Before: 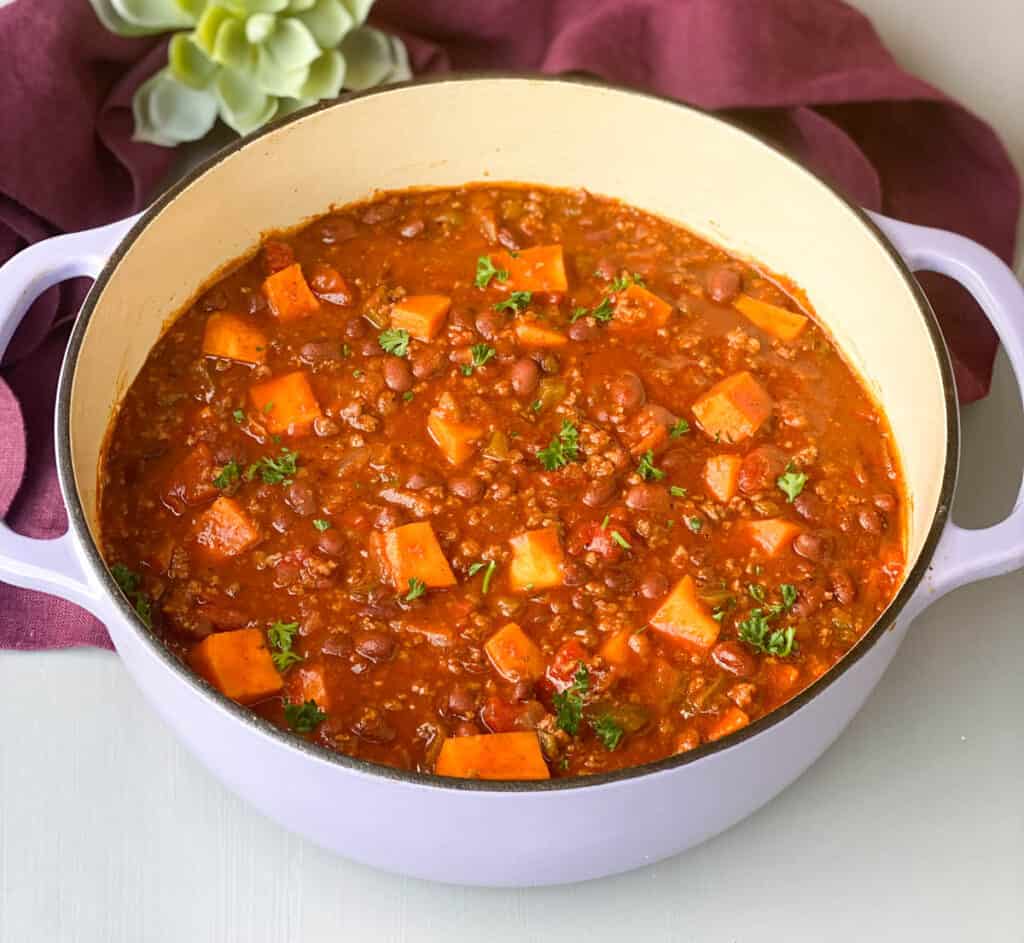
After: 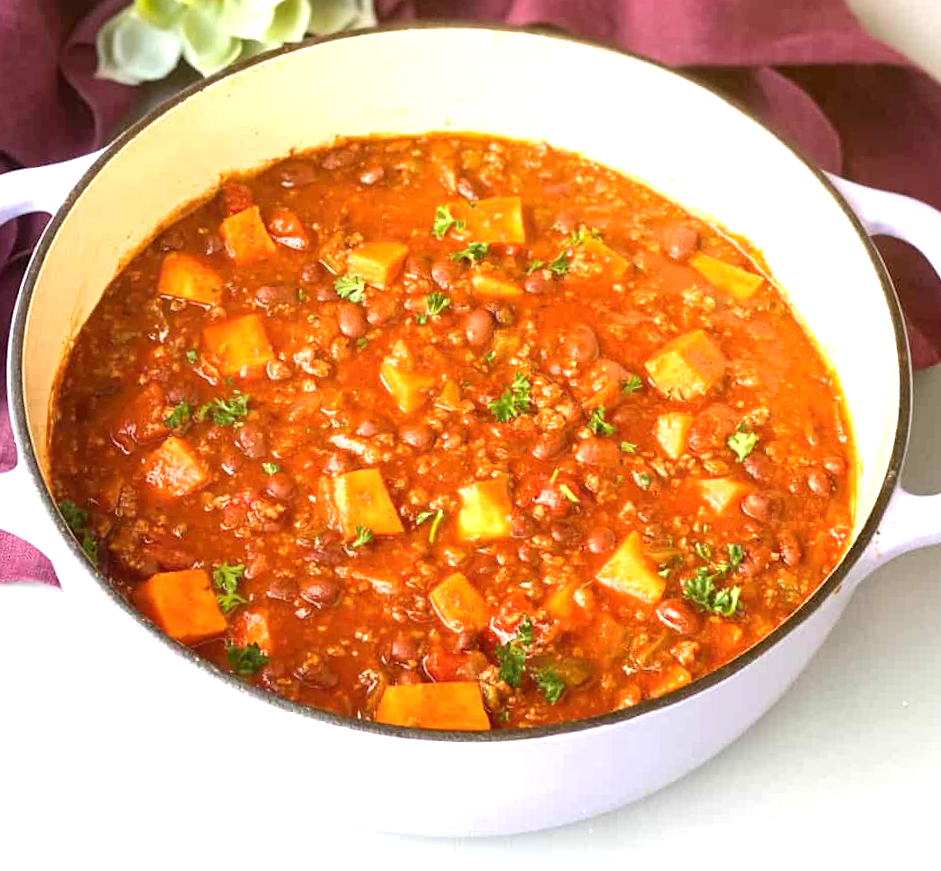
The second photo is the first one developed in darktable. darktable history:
crop and rotate: angle -1.99°, left 3.122%, top 3.678%, right 1.548%, bottom 0.449%
exposure: black level correction 0, exposure 0.9 EV, compensate exposure bias true, compensate highlight preservation false
